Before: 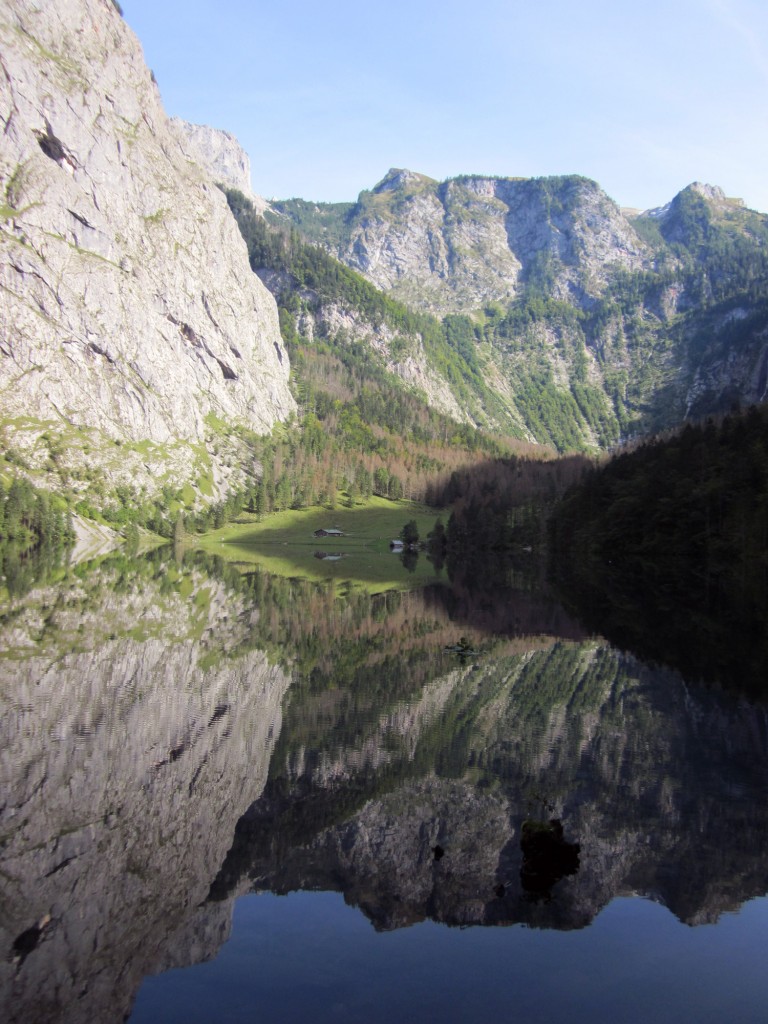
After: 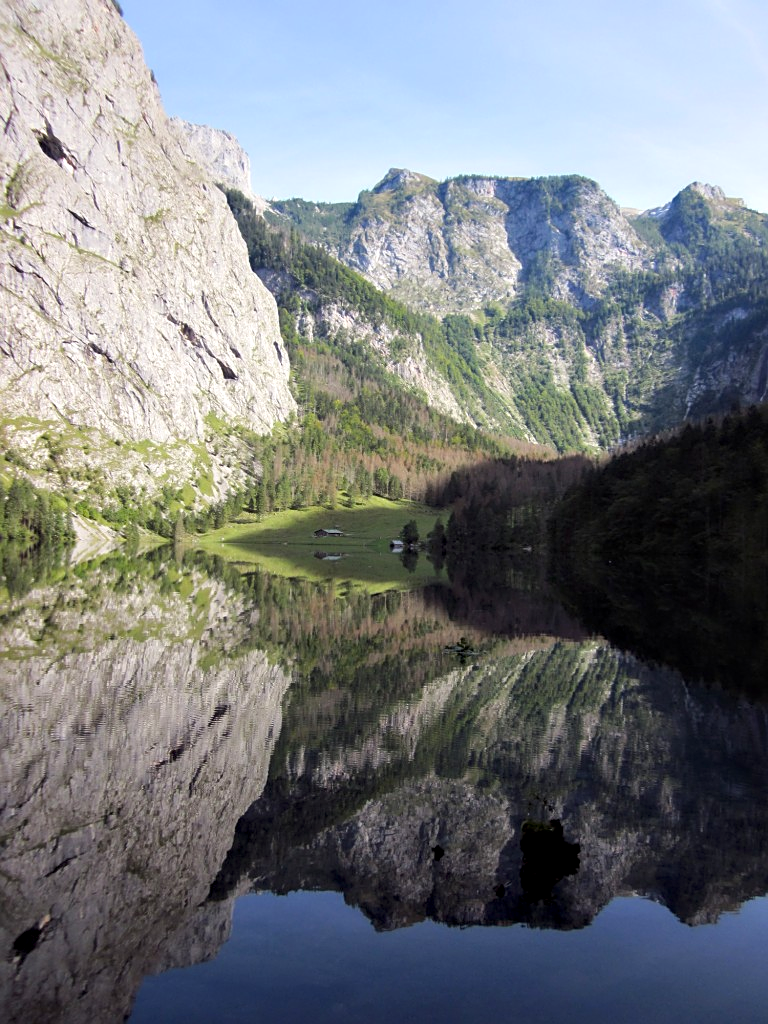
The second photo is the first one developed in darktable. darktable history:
contrast equalizer: y [[0.536, 0.565, 0.581, 0.516, 0.52, 0.491], [0.5 ×6], [0.5 ×6], [0 ×6], [0 ×6]]
base curve: curves: ch0 [(0, 0) (0.283, 0.295) (1, 1)], preserve colors none
sharpen: on, module defaults
color balance: output saturation 110%
